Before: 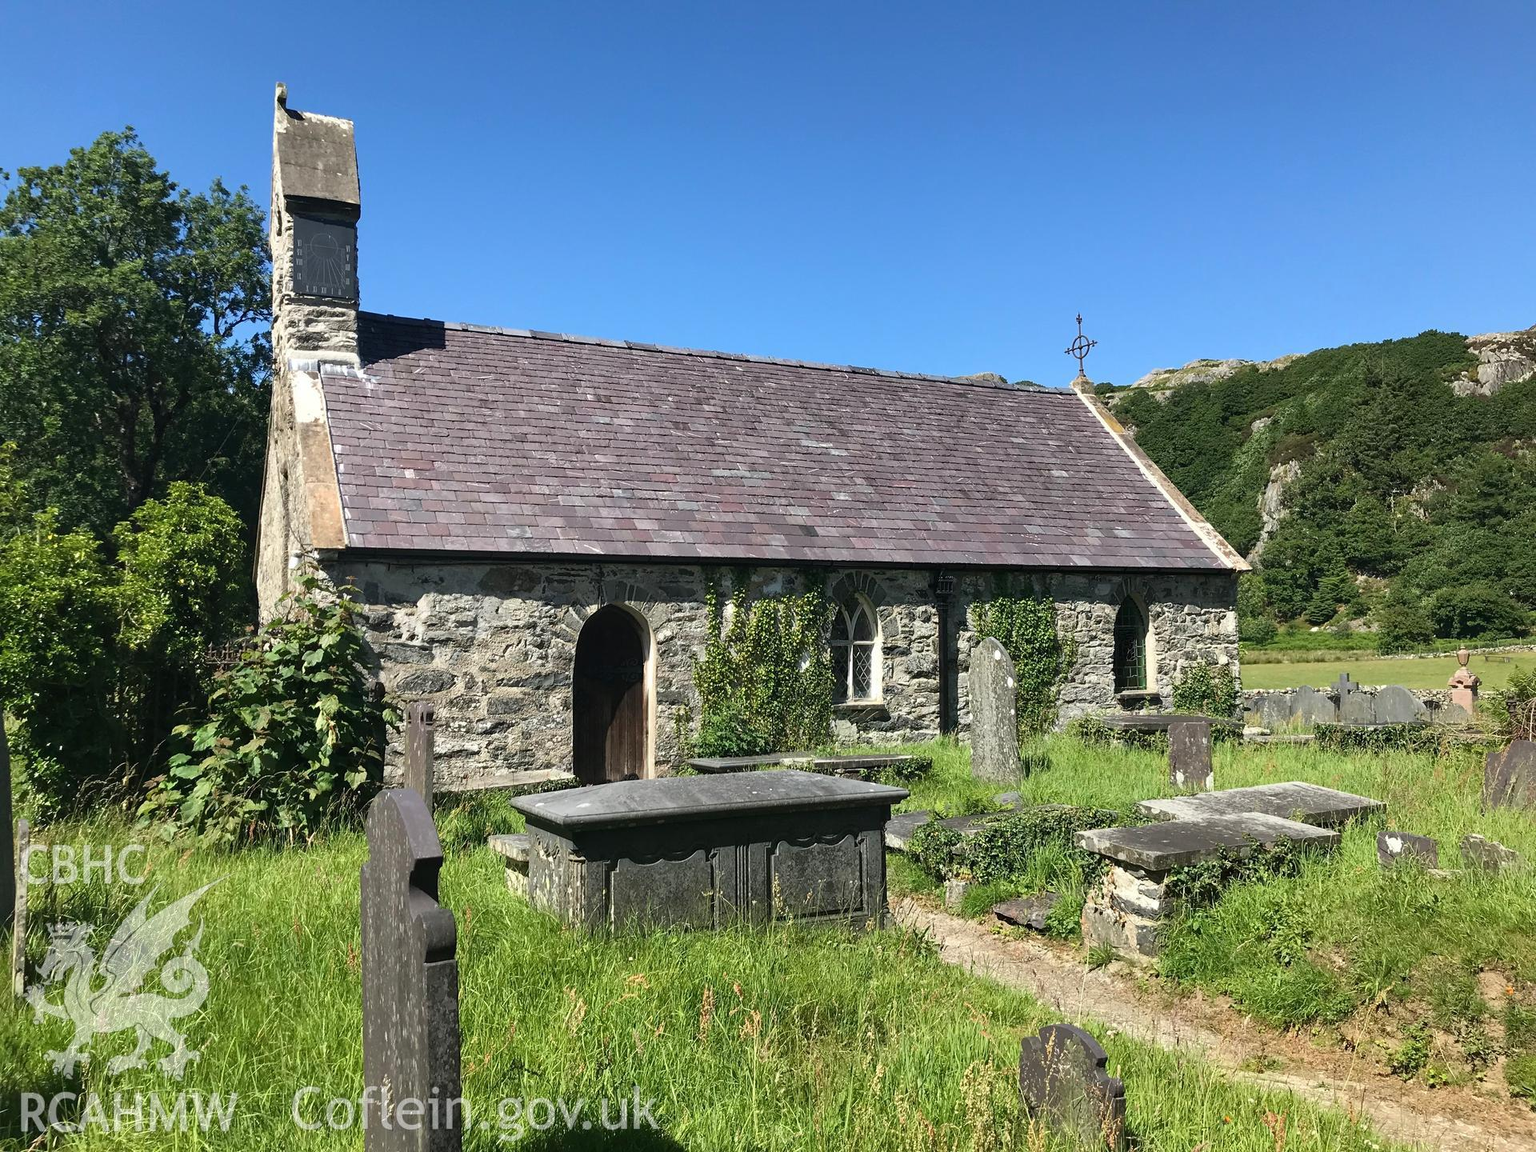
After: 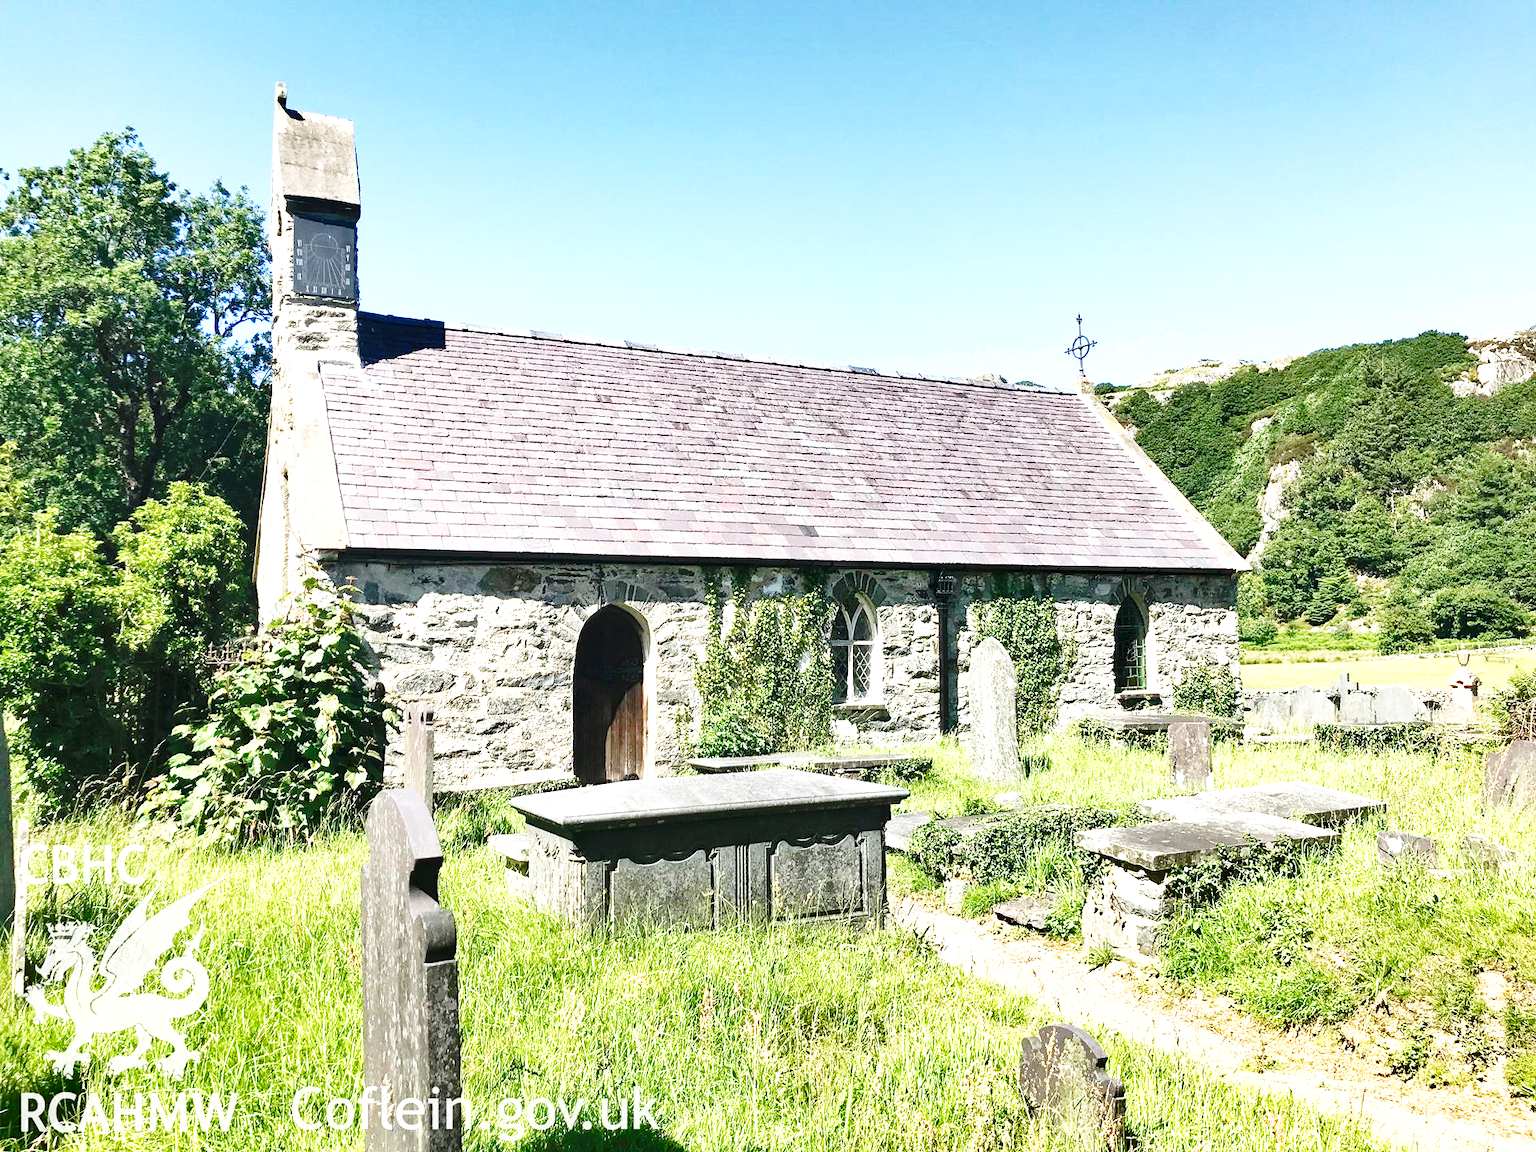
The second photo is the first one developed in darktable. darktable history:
shadows and highlights: shadows 52.6, soften with gaussian
exposure: black level correction 0.001, exposure 1.317 EV, compensate highlight preservation false
base curve: curves: ch0 [(0, 0) (0.032, 0.037) (0.105, 0.228) (0.435, 0.76) (0.856, 0.983) (1, 1)], preserve colors none
